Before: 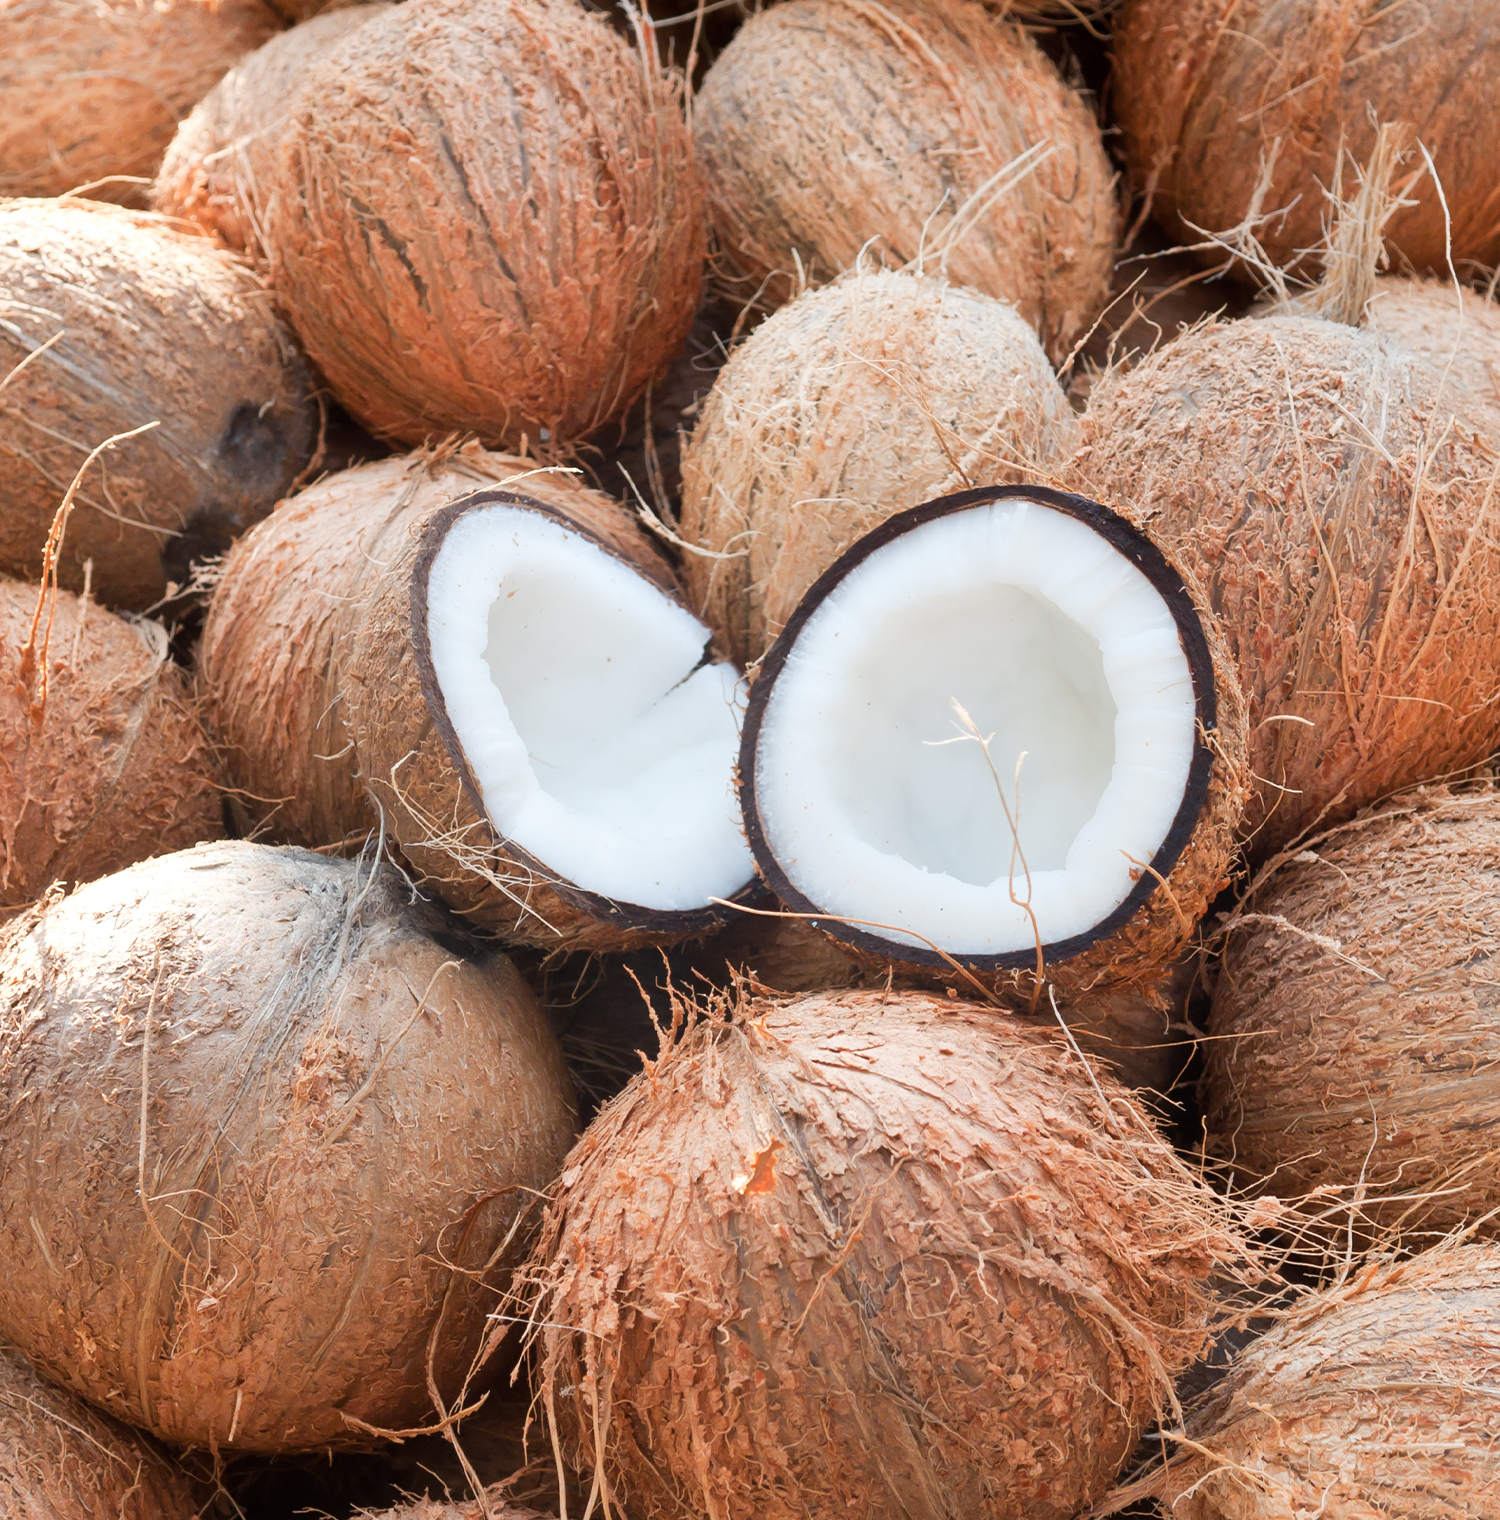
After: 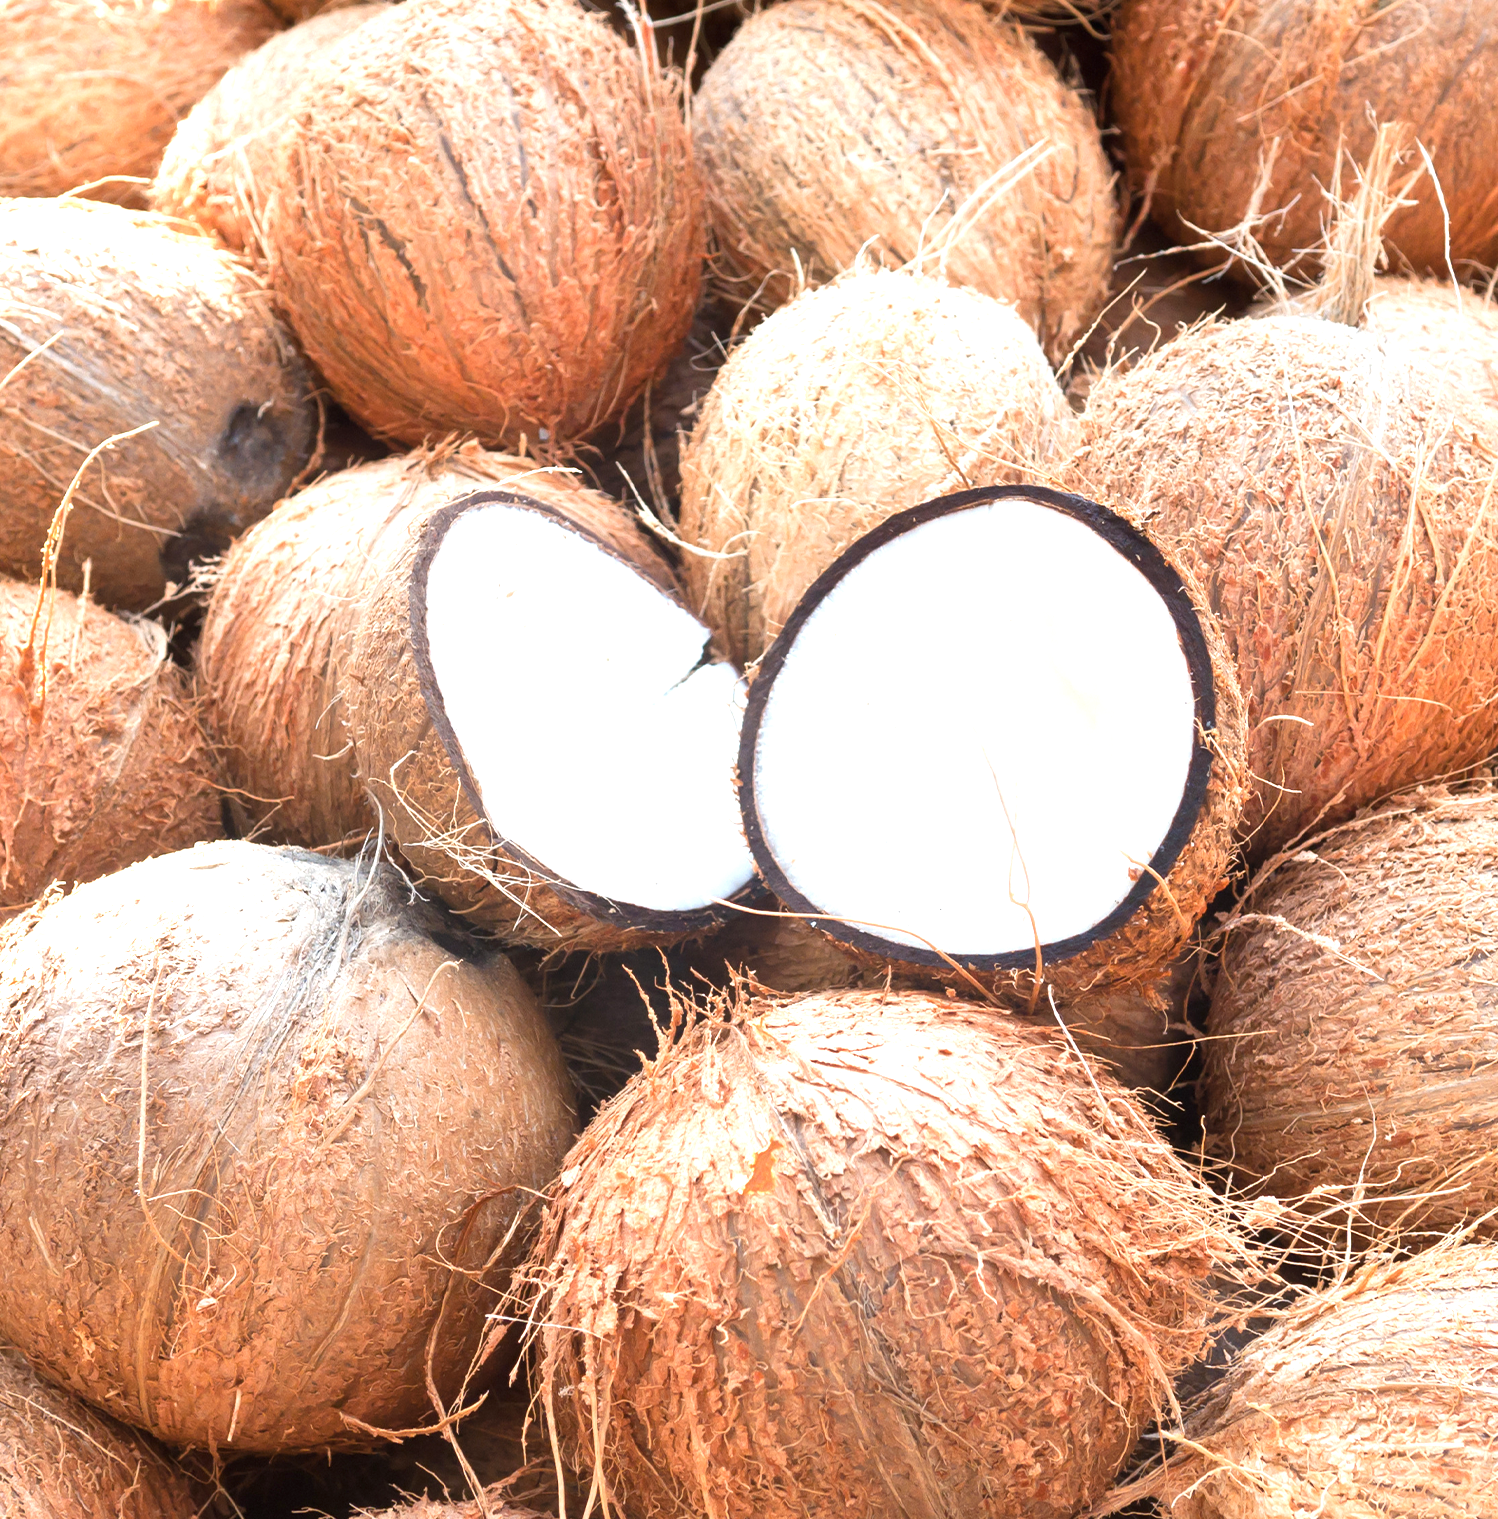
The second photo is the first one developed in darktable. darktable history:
exposure: black level correction -0.001, exposure 0.9 EV, compensate exposure bias true, compensate highlight preservation false
crop and rotate: left 0.126%
